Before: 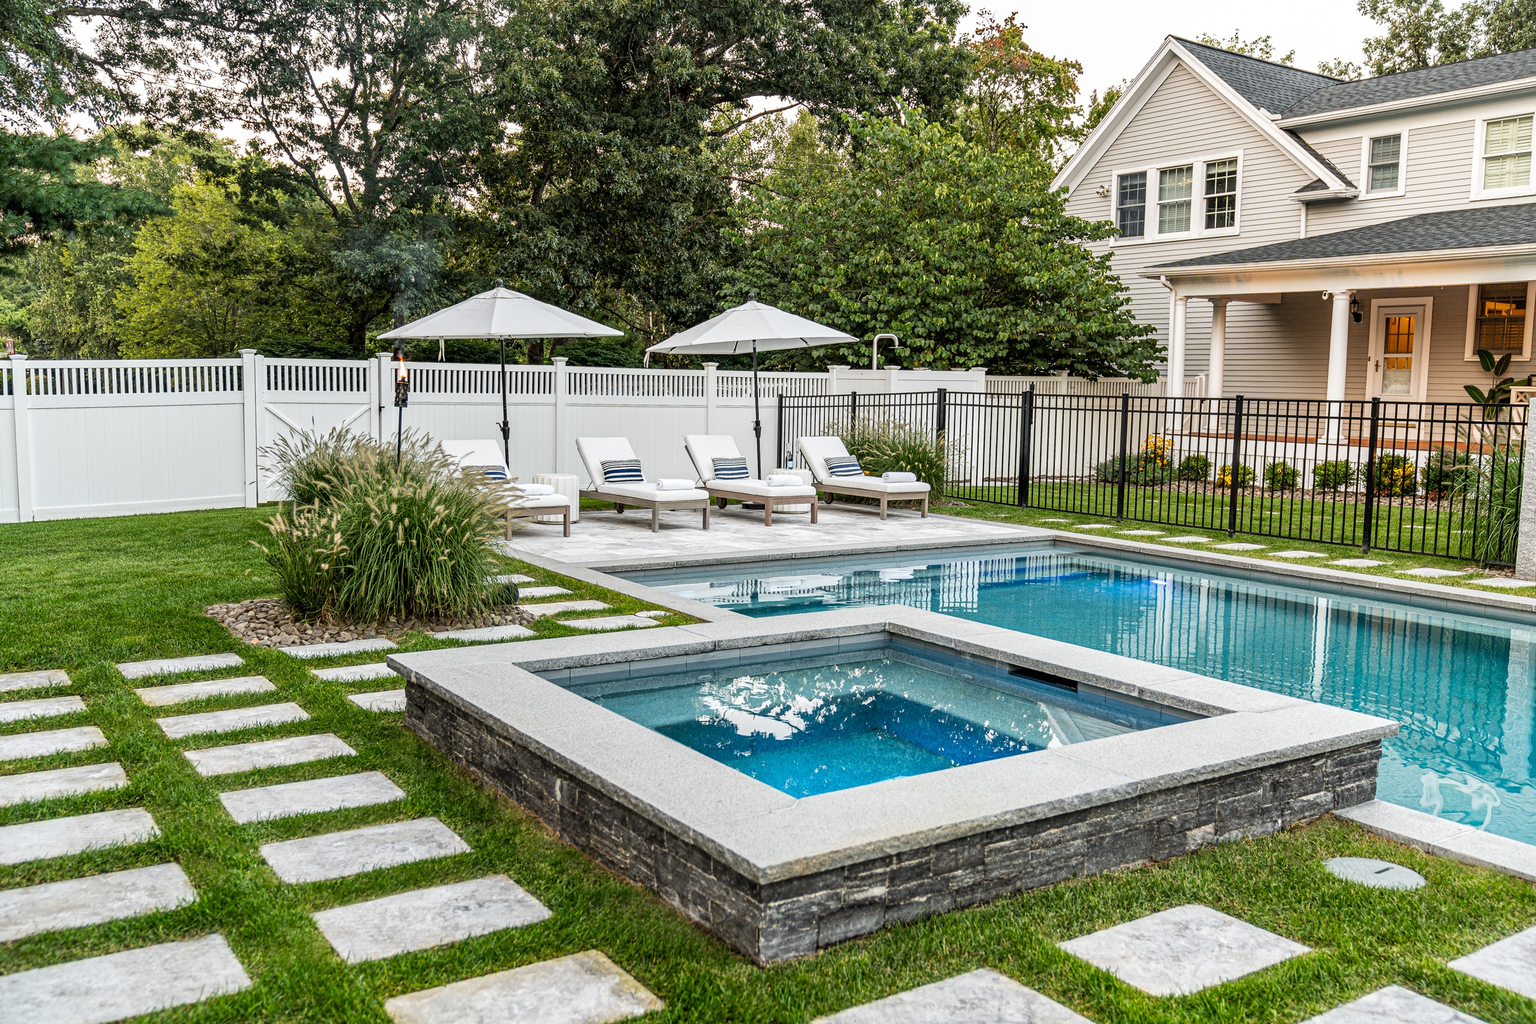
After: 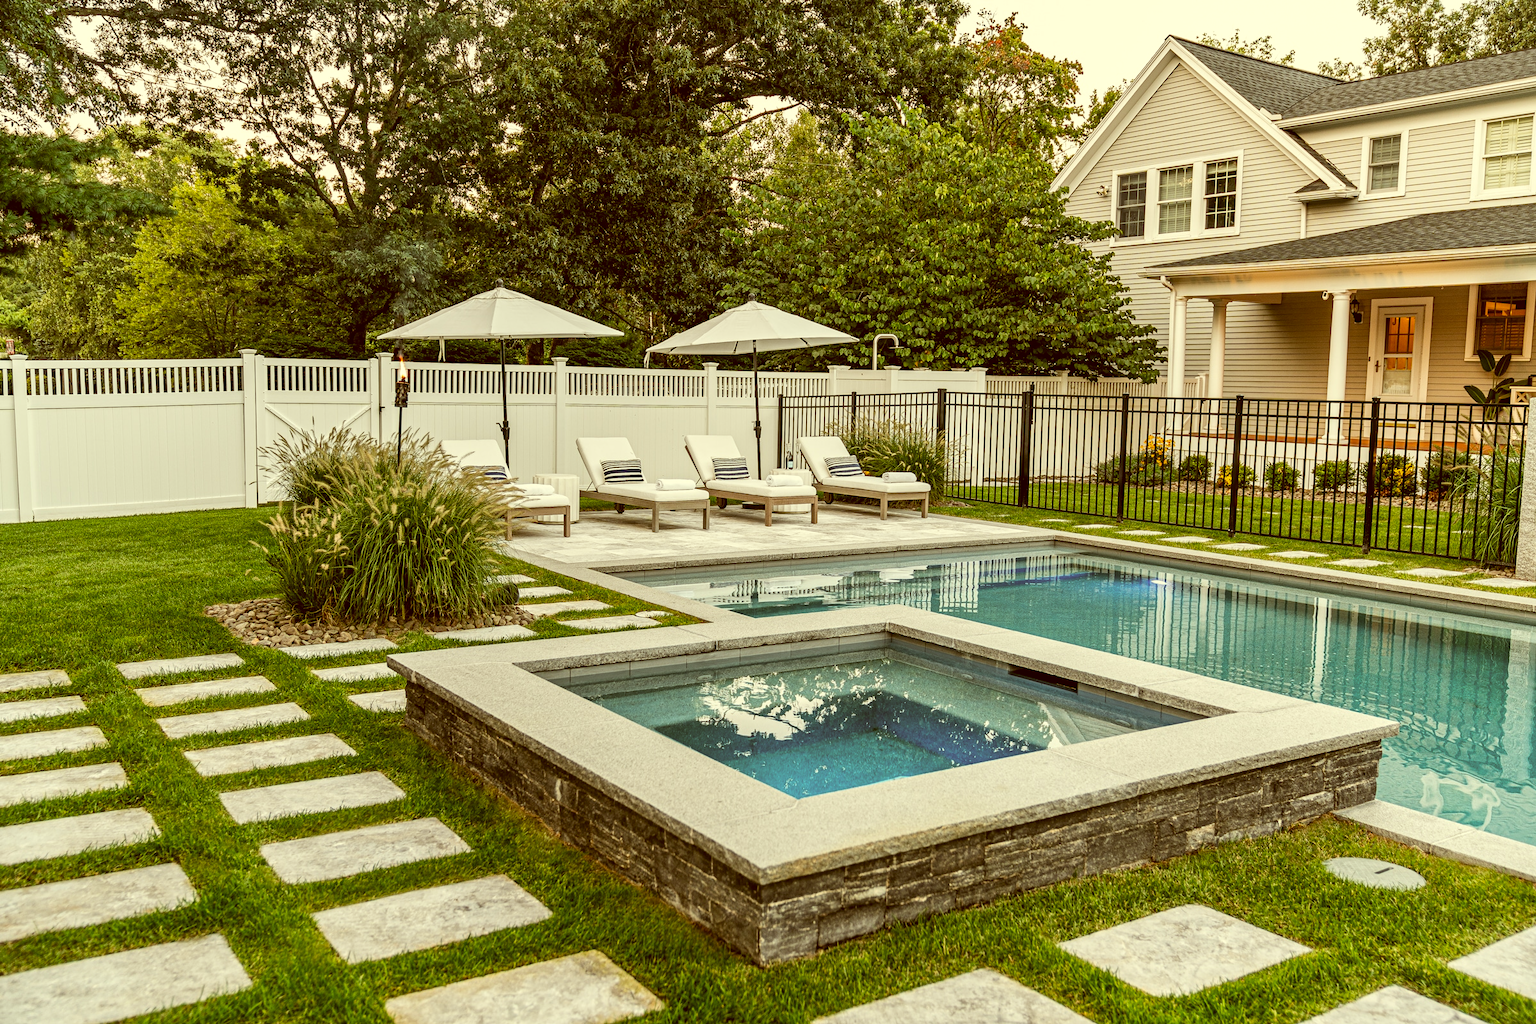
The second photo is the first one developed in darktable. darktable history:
color calibration: x 0.329, y 0.345, temperature 5633 K
color correction: highlights a* -5.94, highlights b* 9.48, shadows a* 10.12, shadows b* 23.94
